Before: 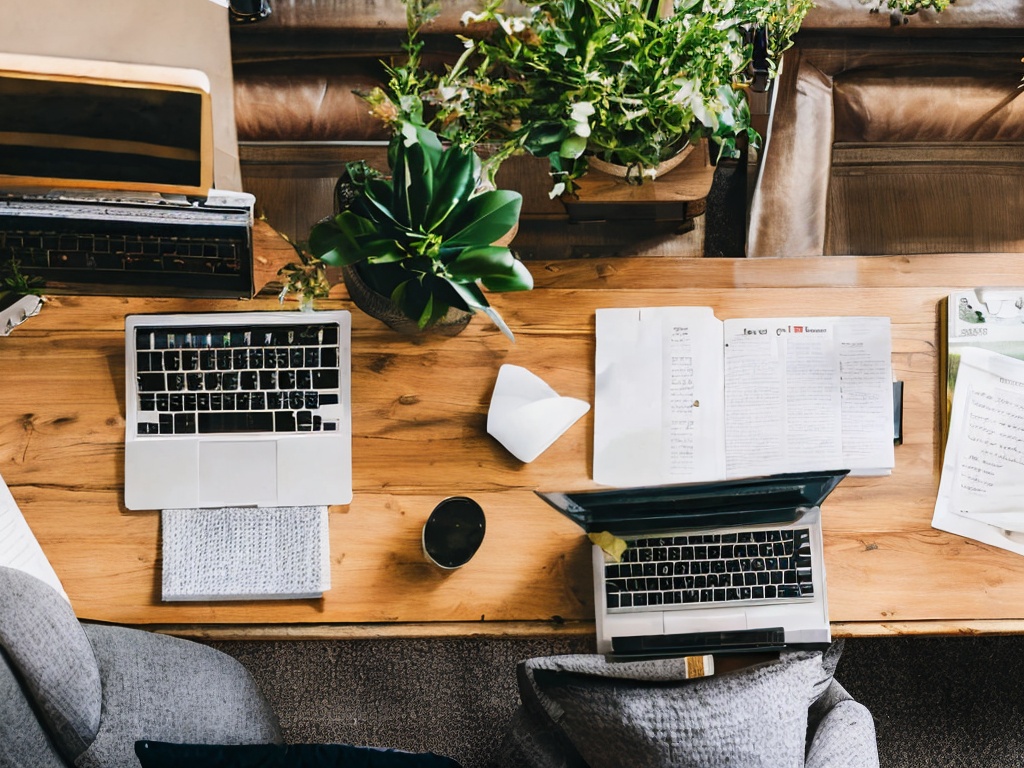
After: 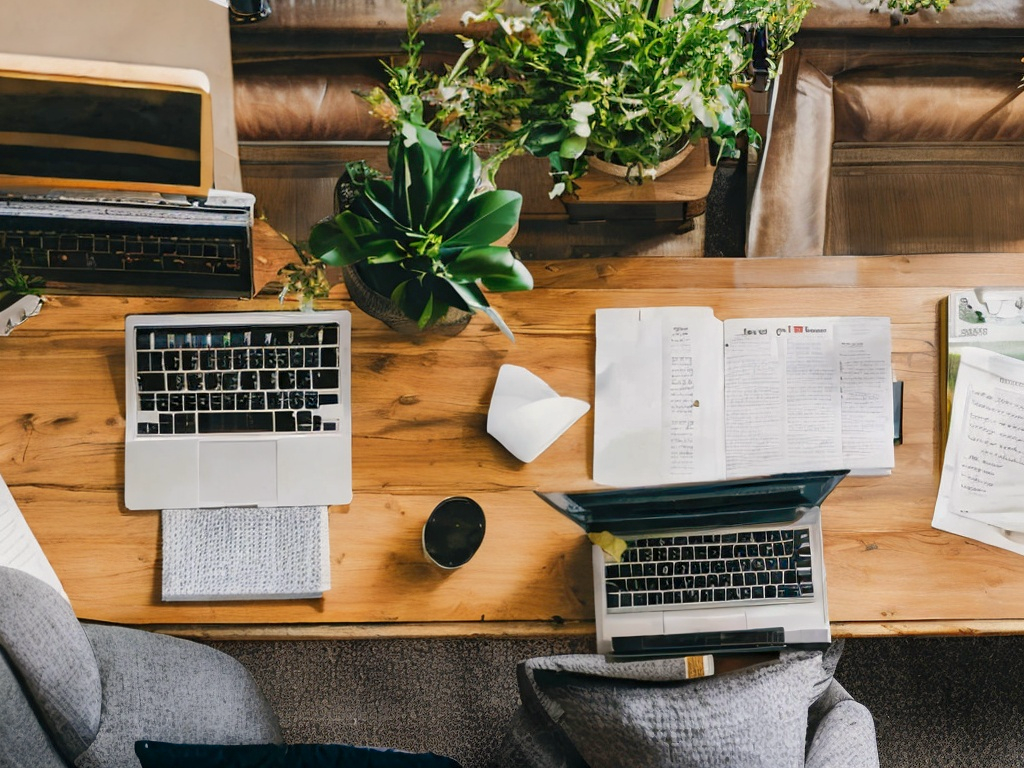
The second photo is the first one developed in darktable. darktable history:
shadows and highlights: on, module defaults
exposure: black level correction 0.001, compensate highlight preservation false
color correction: highlights b* 3
